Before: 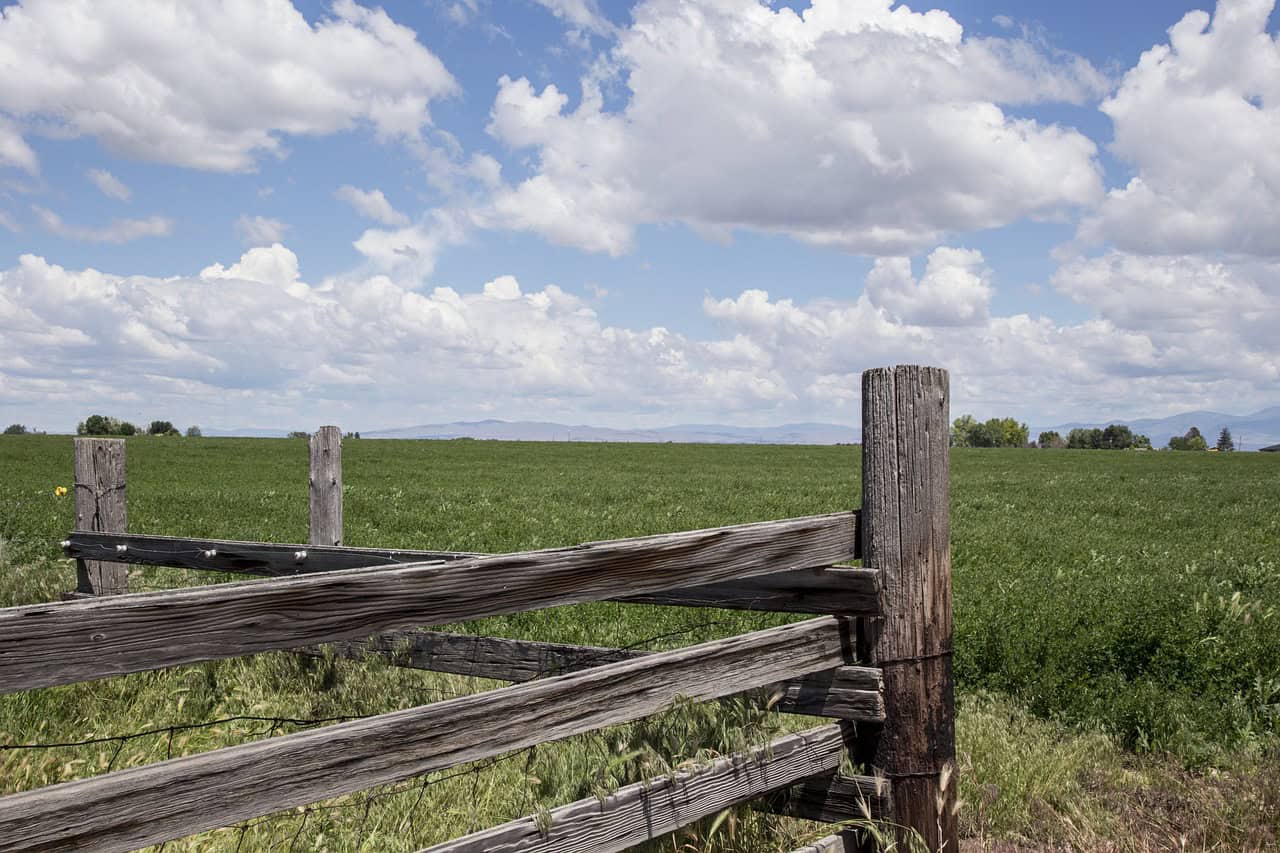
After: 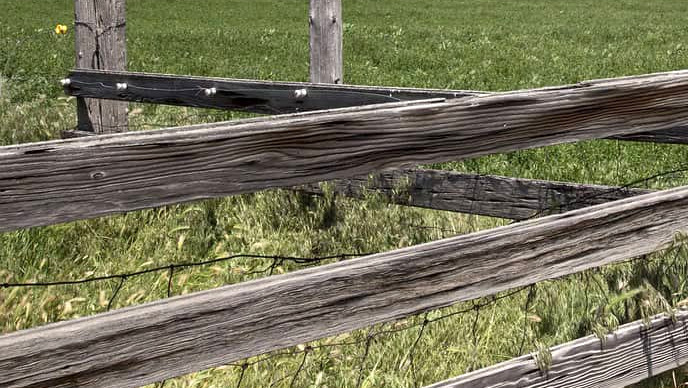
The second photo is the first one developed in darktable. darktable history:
shadows and highlights: radius 330.21, shadows 54.31, highlights -98.59, compress 94.59%, soften with gaussian
exposure: black level correction 0.001, exposure 0.499 EV, compensate highlight preservation false
crop and rotate: top 54.229%, right 46.19%, bottom 0.209%
